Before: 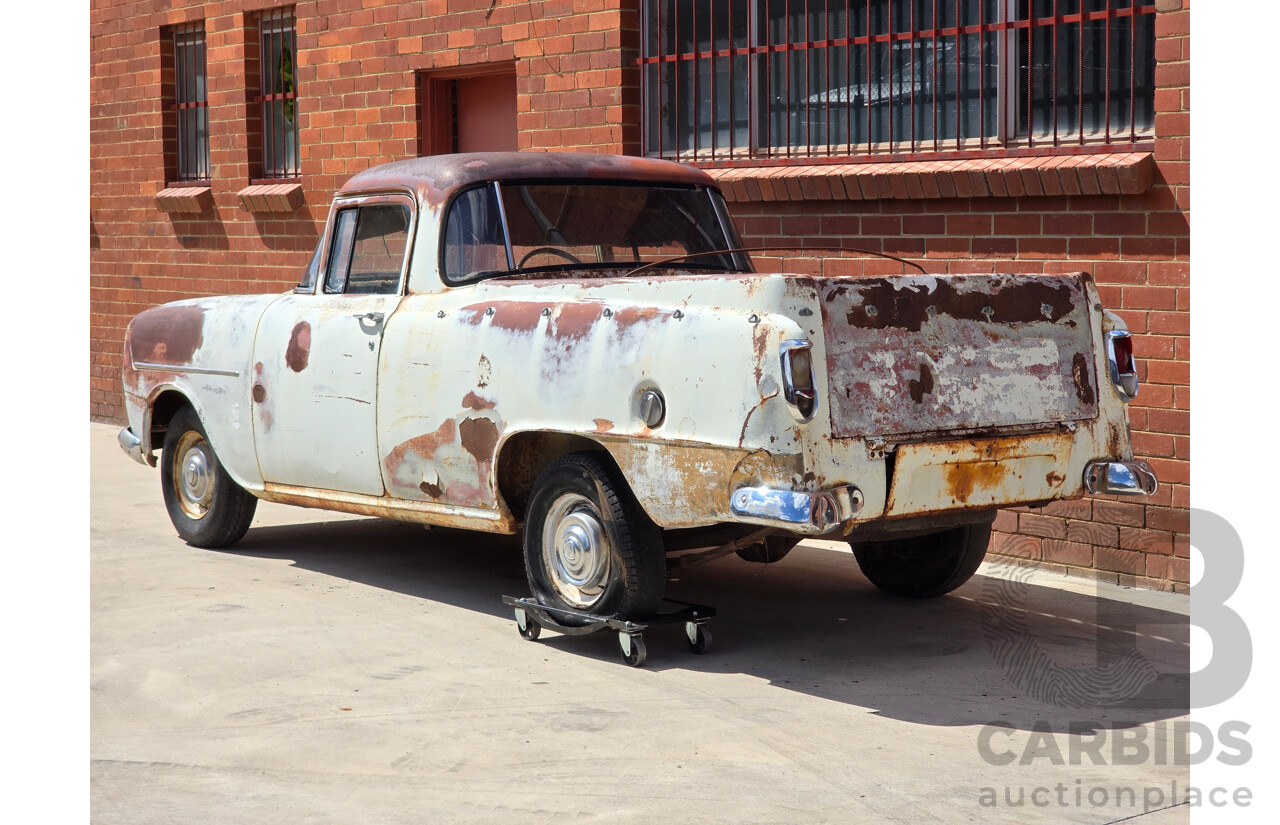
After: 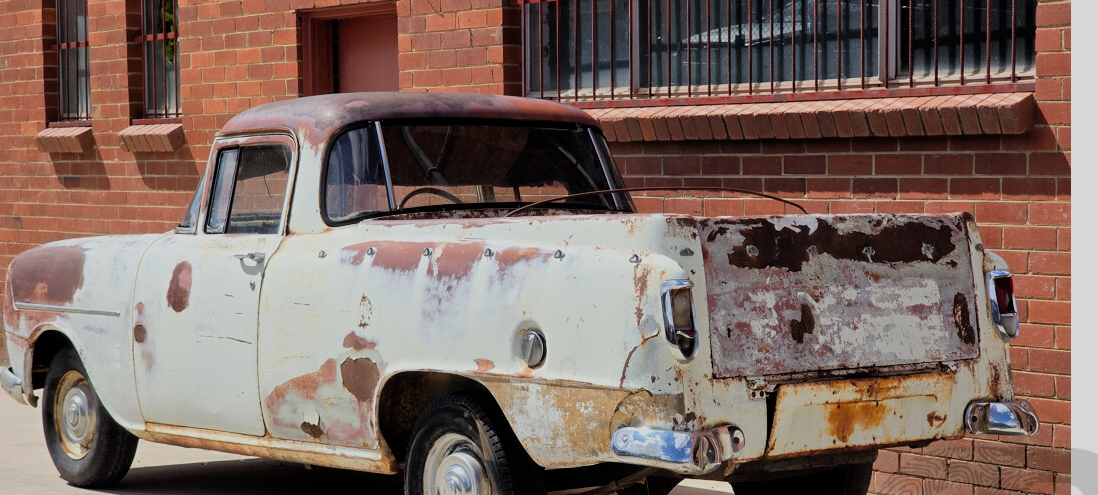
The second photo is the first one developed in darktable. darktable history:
crop and rotate: left 9.325%, top 7.286%, right 4.884%, bottom 32.675%
filmic rgb: black relative exposure -7.73 EV, white relative exposure 4.41 EV, hardness 3.75, latitude 38.11%, contrast 0.978, highlights saturation mix 9.6%, shadows ↔ highlights balance 4.51%
